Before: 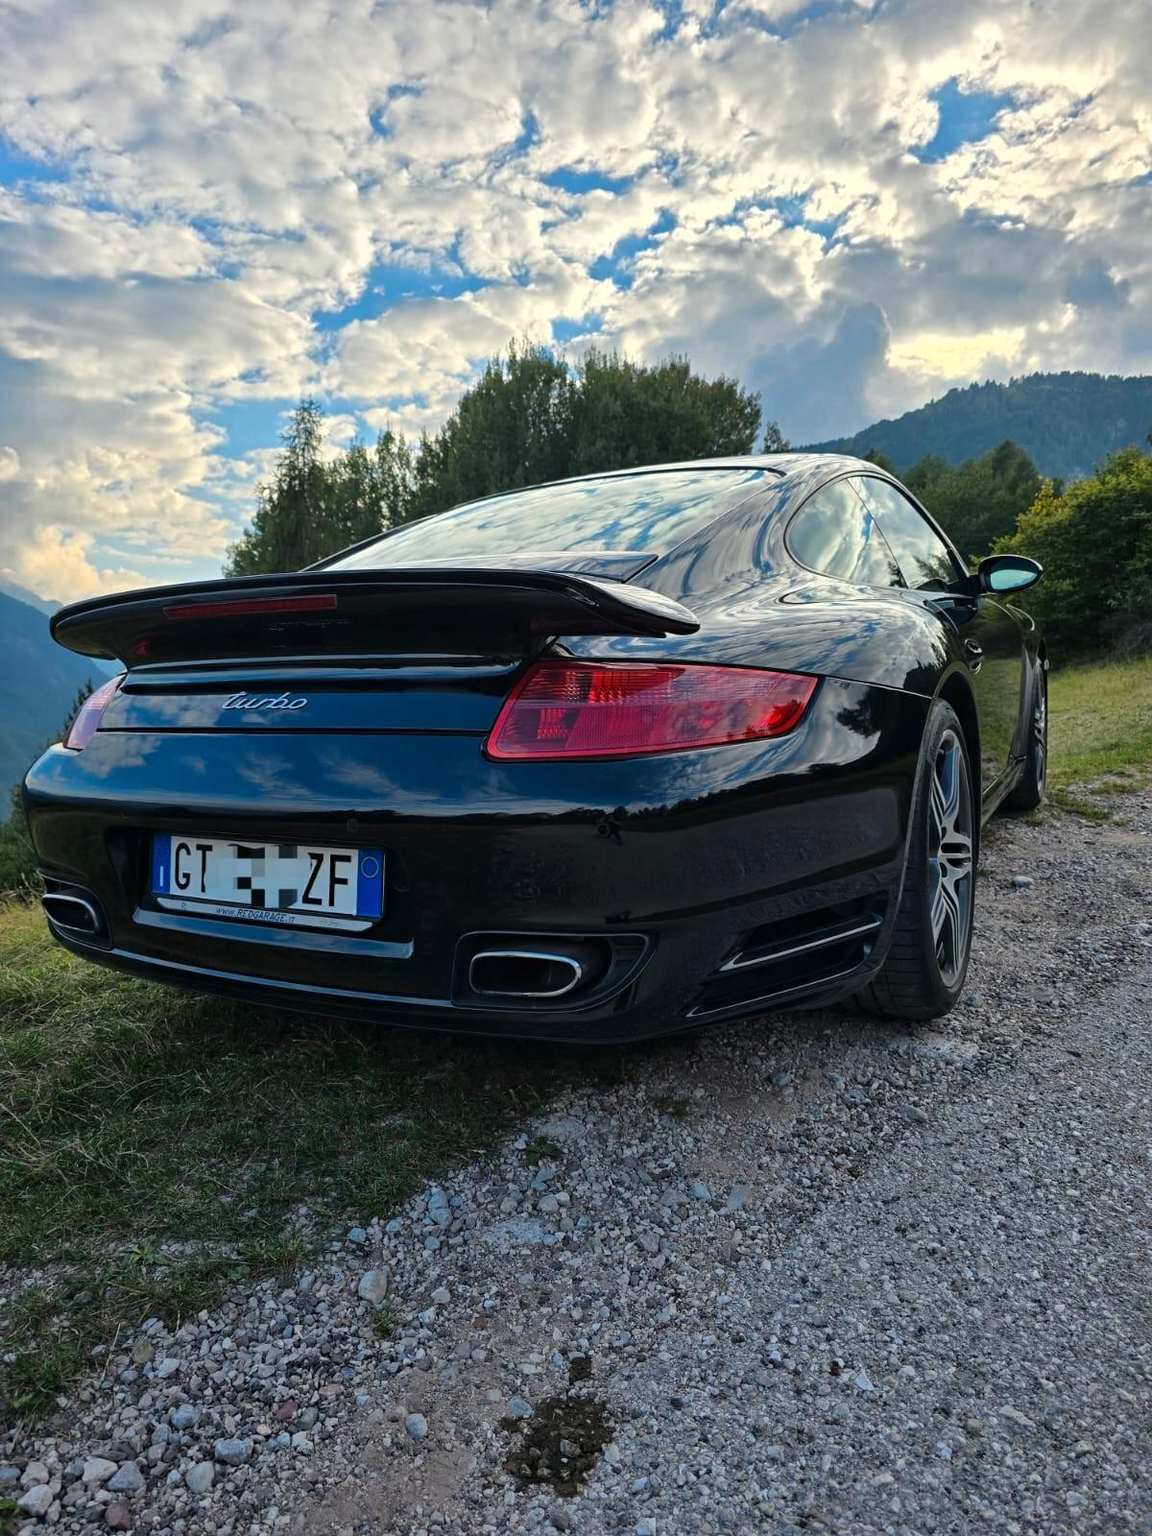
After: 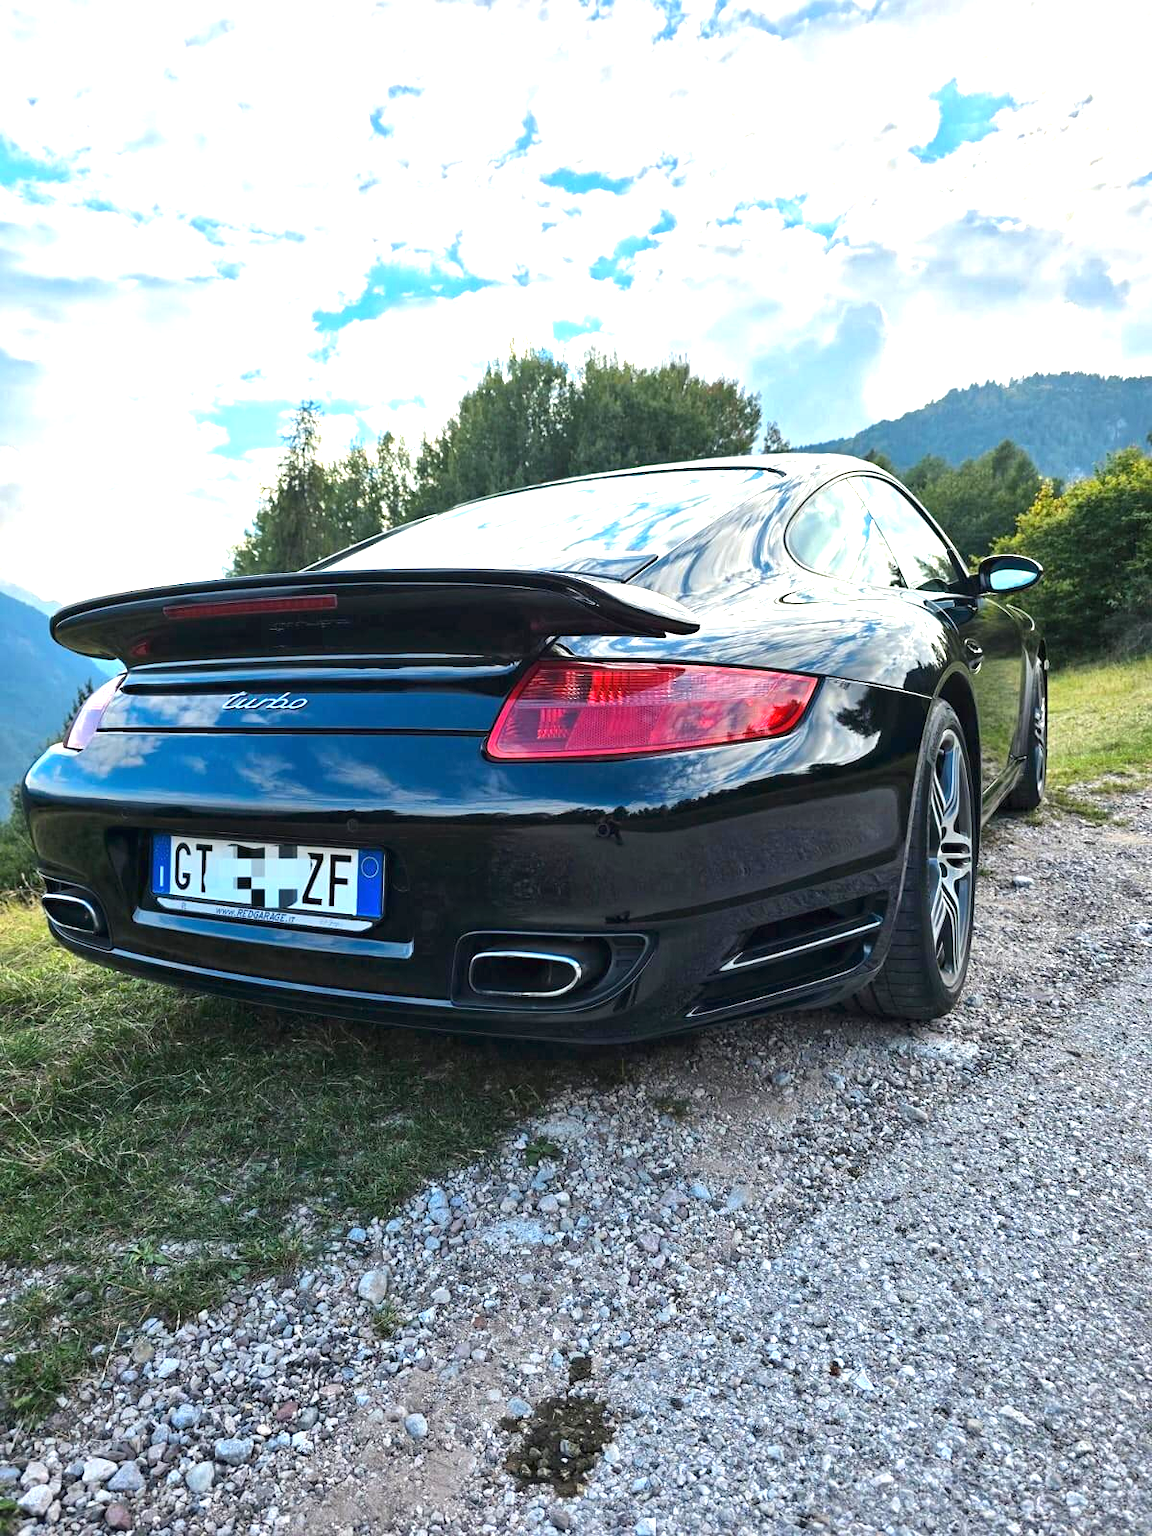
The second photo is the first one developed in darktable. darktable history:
exposure: black level correction 0, exposure 1.453 EV, compensate exposure bias true, compensate highlight preservation false
